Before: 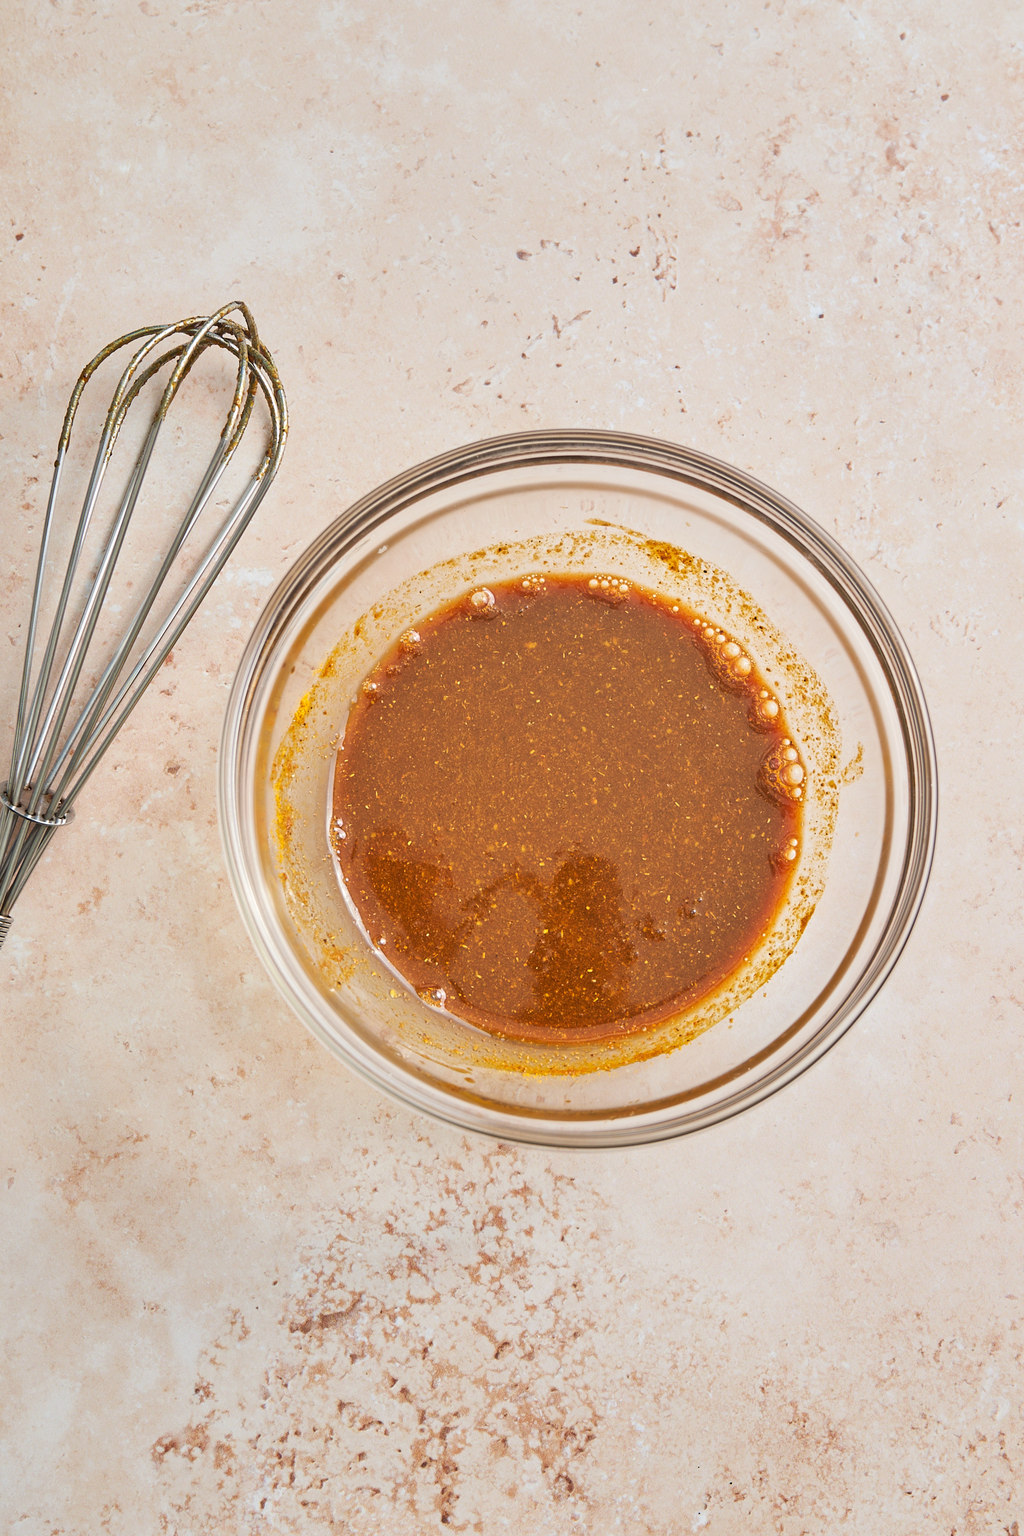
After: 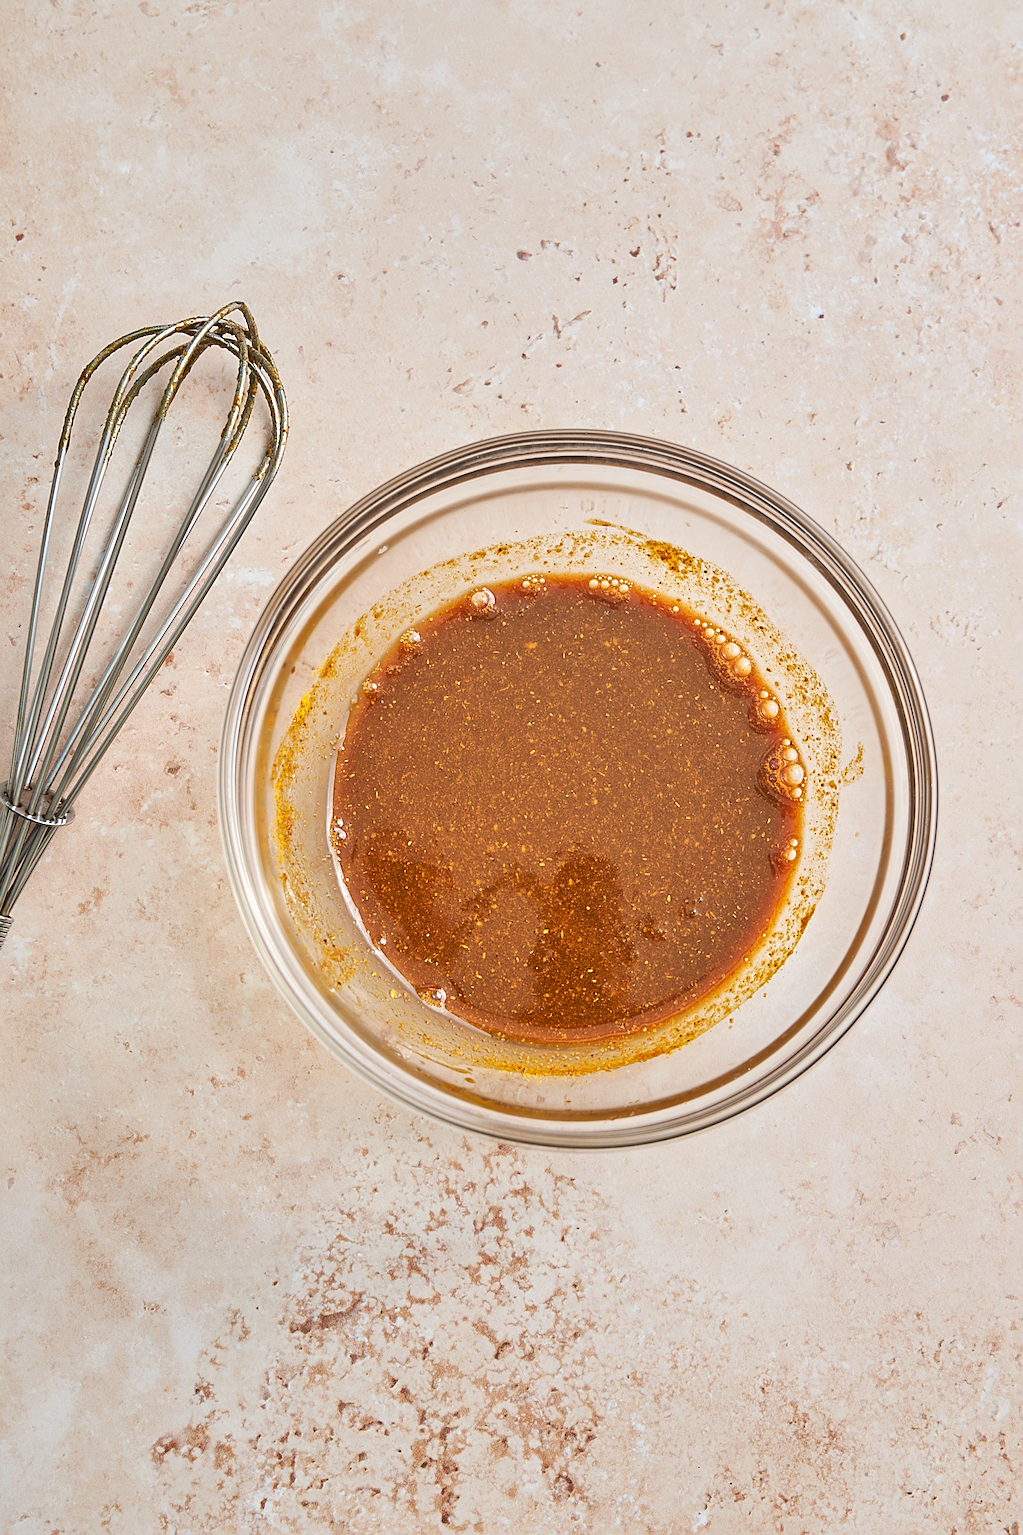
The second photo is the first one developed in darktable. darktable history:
sharpen: on, module defaults
local contrast: mode bilateral grid, contrast 20, coarseness 50, detail 119%, midtone range 0.2
